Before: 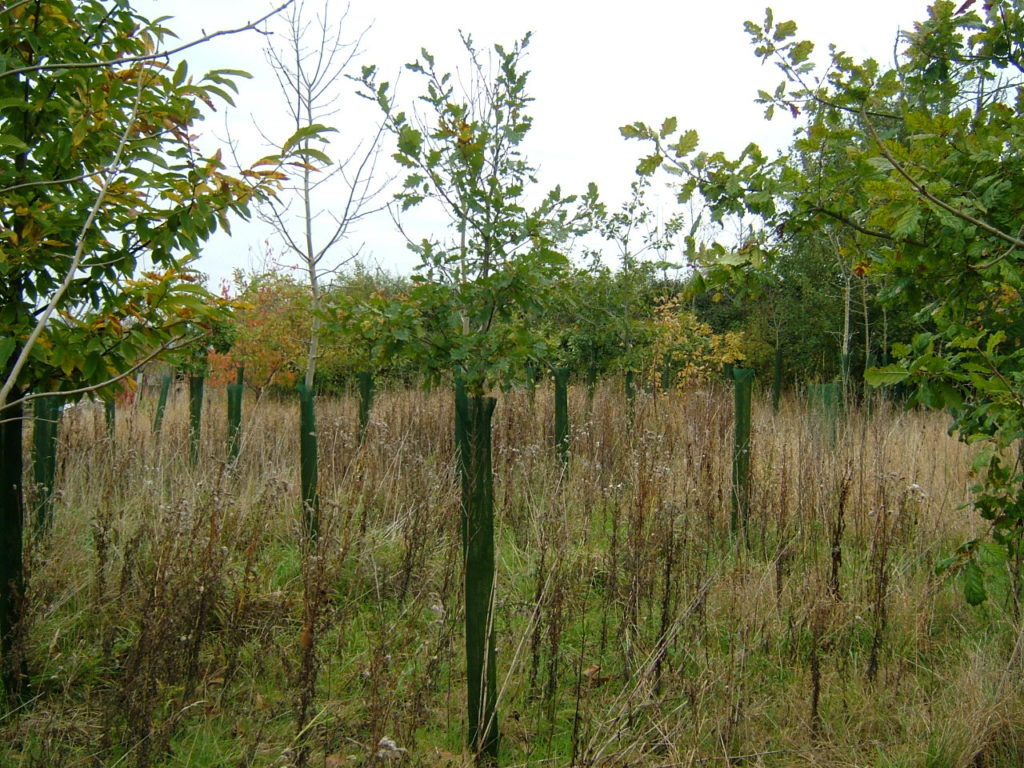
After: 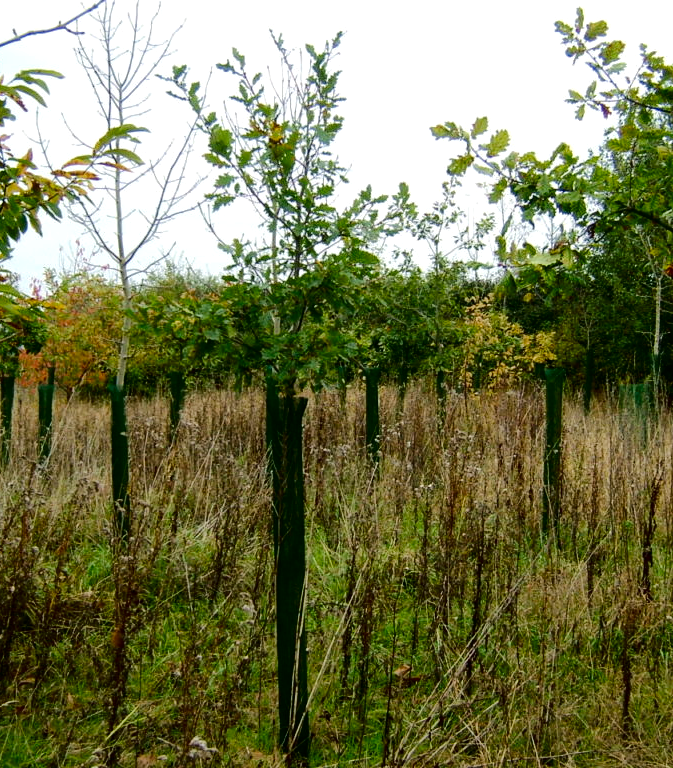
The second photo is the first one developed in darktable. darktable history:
contrast brightness saturation: brightness -0.524
crop and rotate: left 18.554%, right 15.715%
tone equalizer: -7 EV 0.158 EV, -6 EV 0.564 EV, -5 EV 1.15 EV, -4 EV 1.3 EV, -3 EV 1.18 EV, -2 EV 0.6 EV, -1 EV 0.156 EV, edges refinement/feathering 500, mask exposure compensation -1.57 EV, preserve details no
